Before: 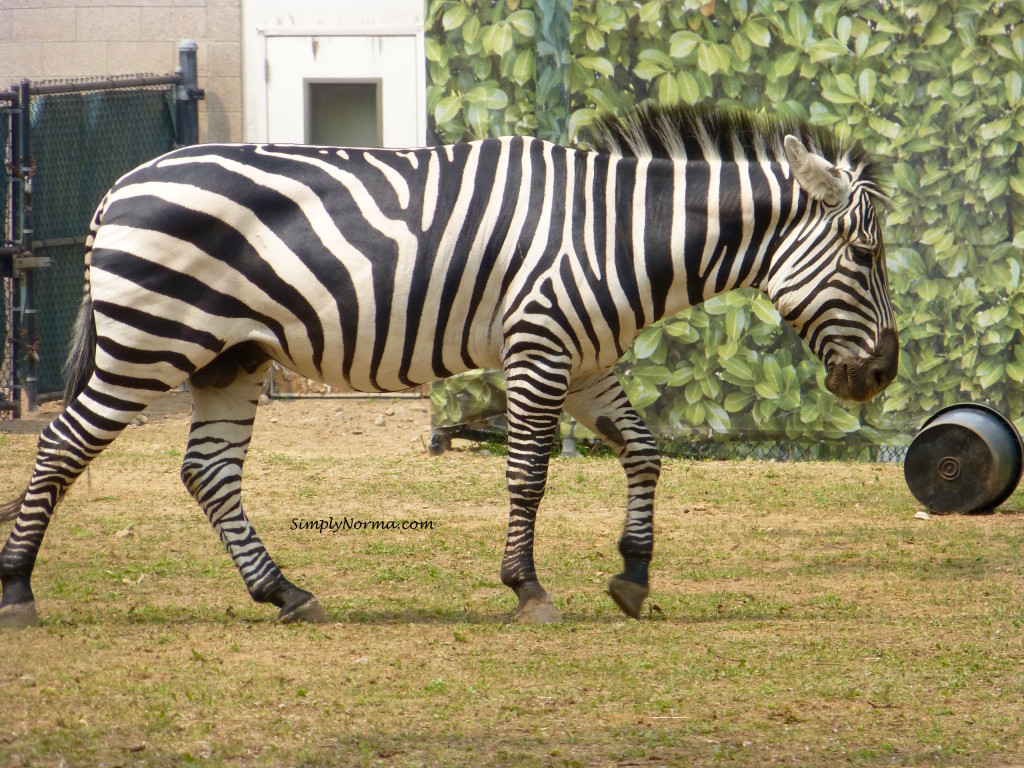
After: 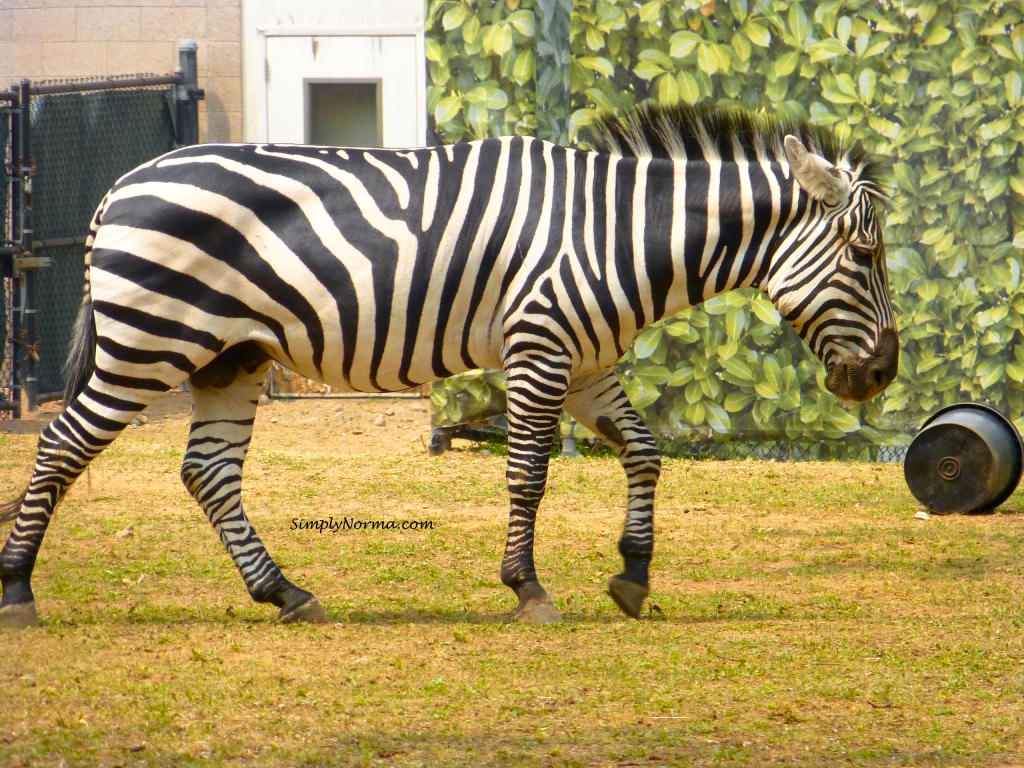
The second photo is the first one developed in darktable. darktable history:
tone equalizer: on, module defaults
color zones: curves: ch0 [(0, 0.511) (0.143, 0.531) (0.286, 0.56) (0.429, 0.5) (0.571, 0.5) (0.714, 0.5) (0.857, 0.5) (1, 0.5)]; ch1 [(0, 0.525) (0.143, 0.705) (0.286, 0.715) (0.429, 0.35) (0.571, 0.35) (0.714, 0.35) (0.857, 0.4) (1, 0.4)]; ch2 [(0, 0.572) (0.143, 0.512) (0.286, 0.473) (0.429, 0.45) (0.571, 0.5) (0.714, 0.5) (0.857, 0.518) (1, 0.518)]
